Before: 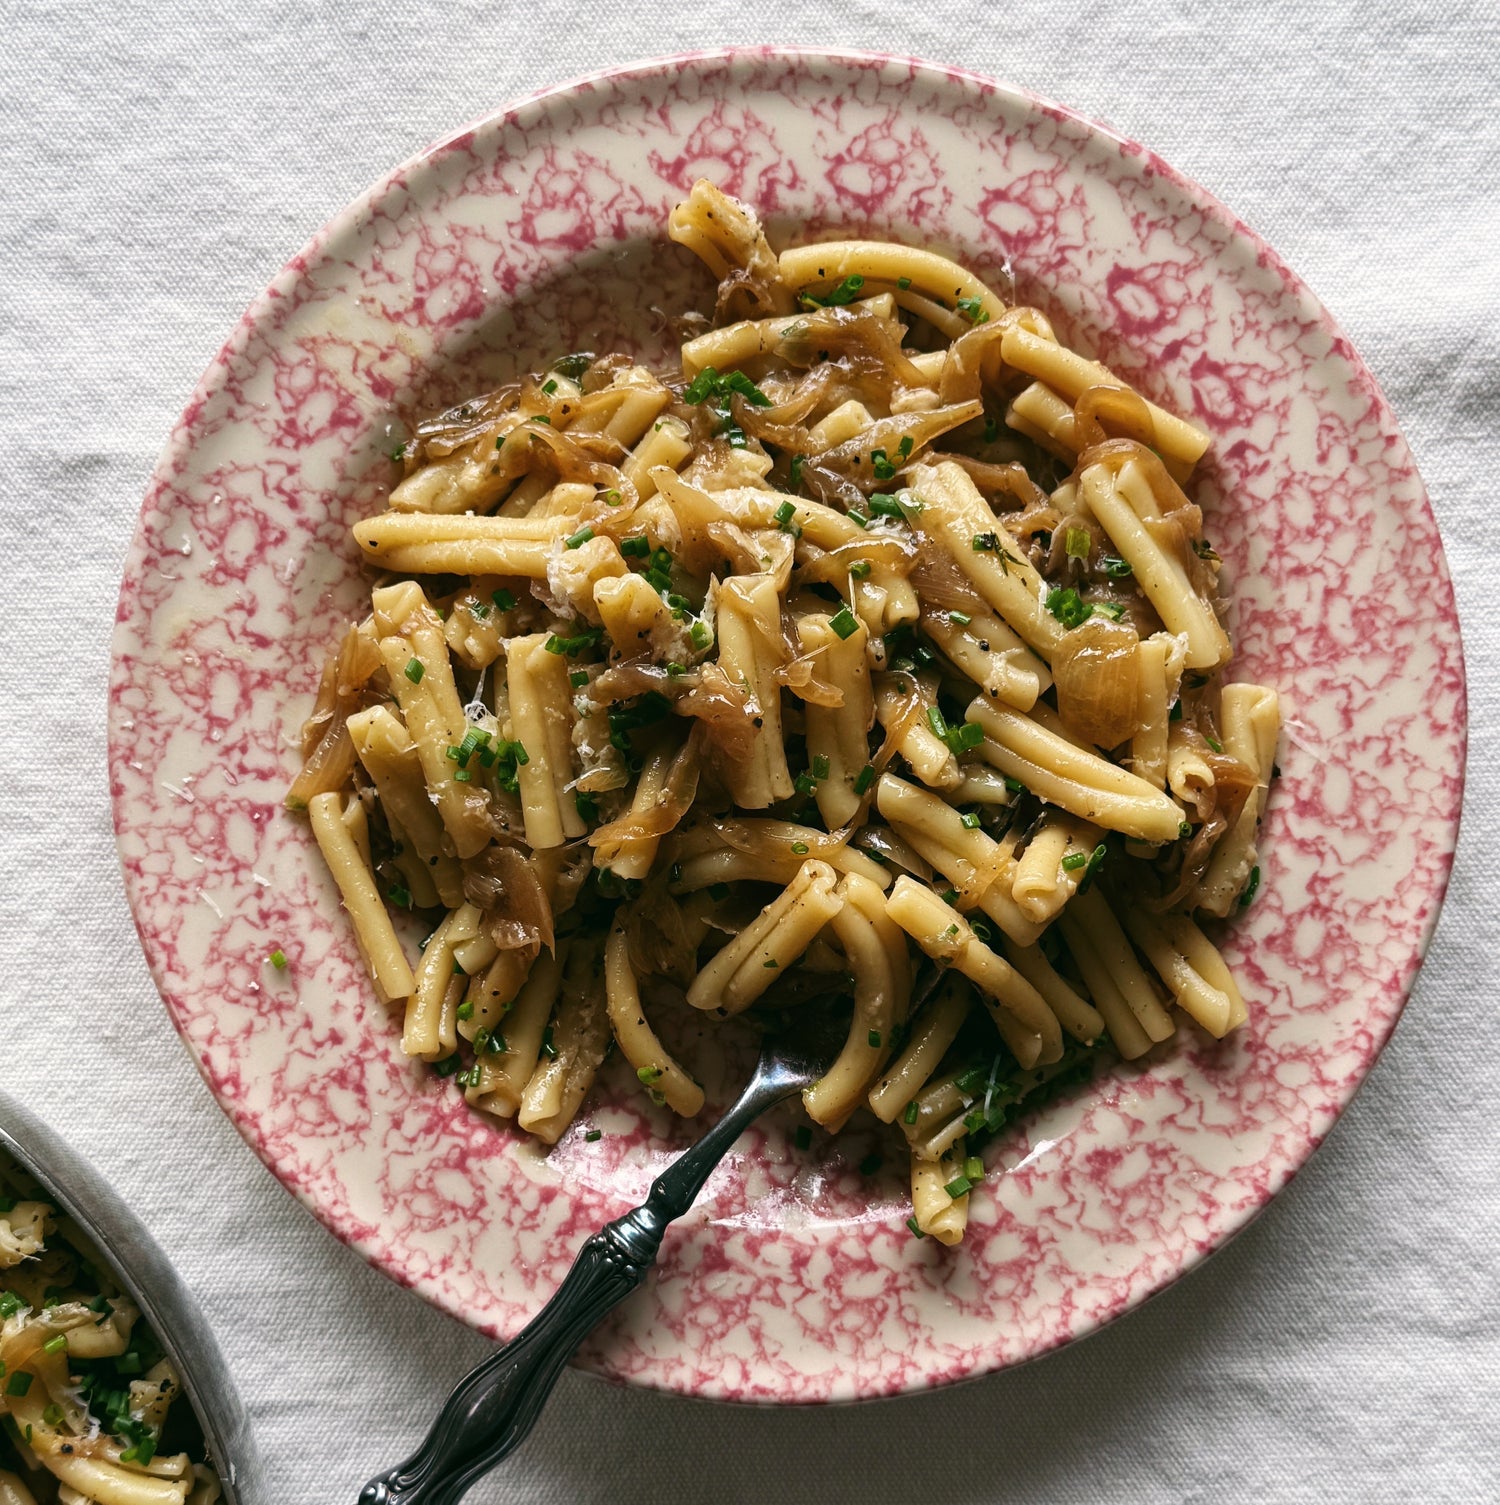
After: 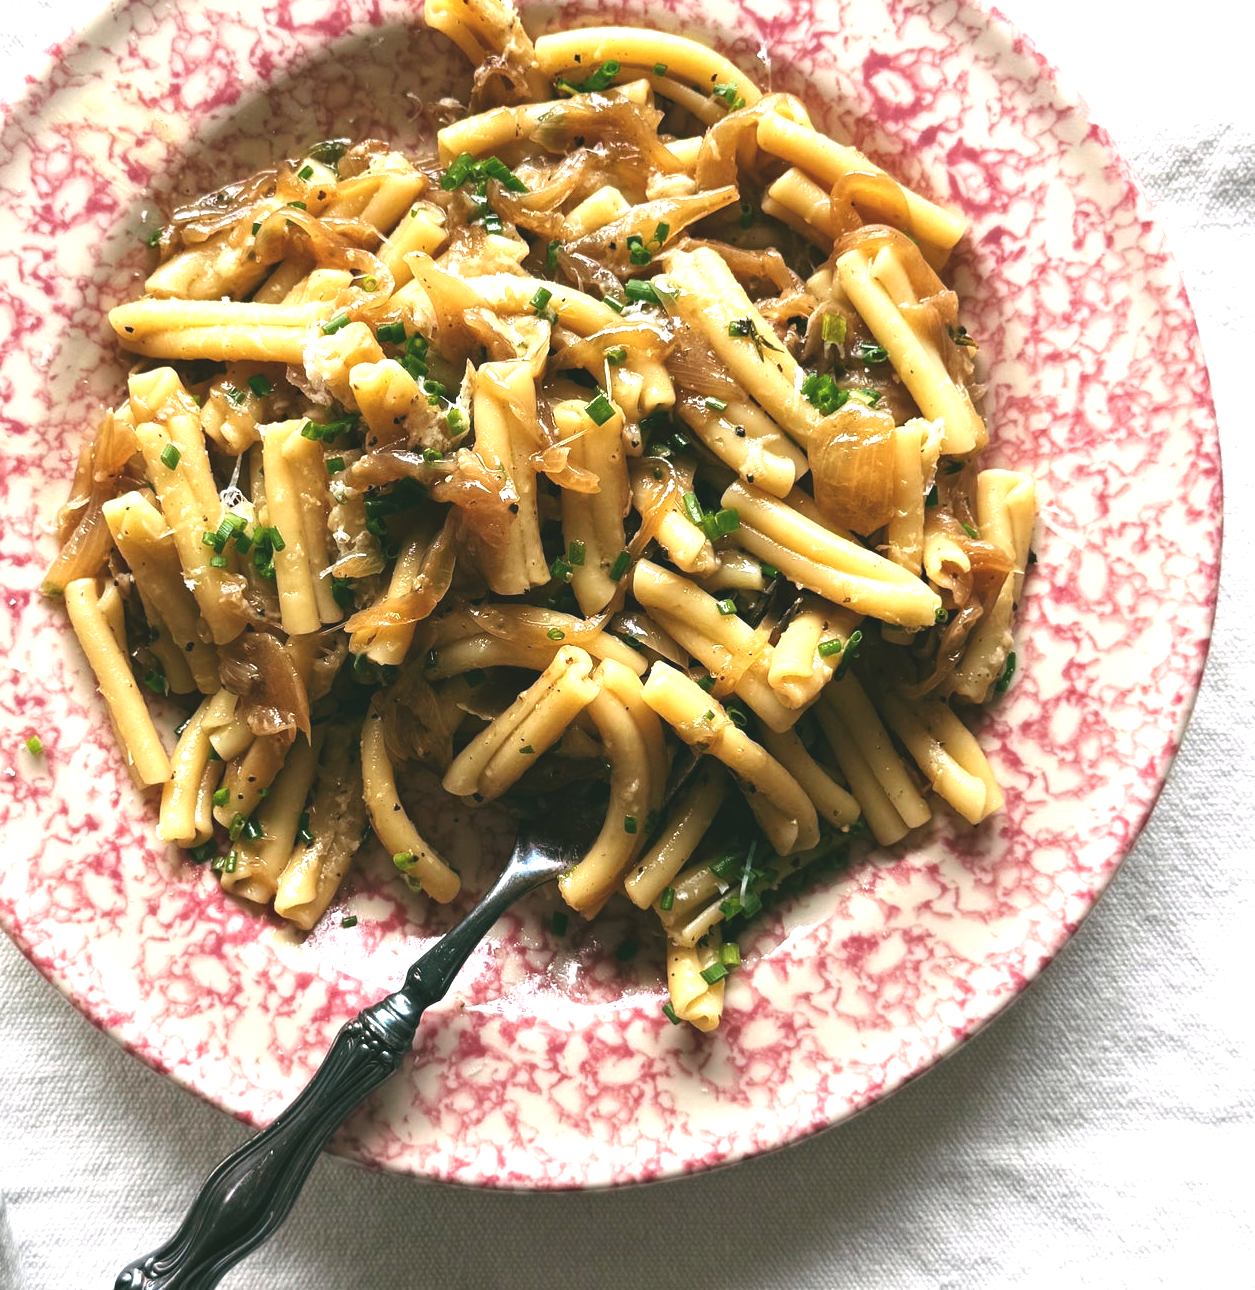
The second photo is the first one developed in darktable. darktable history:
crop: left 16.315%, top 14.246%
tone equalizer: on, module defaults
exposure: black level correction -0.005, exposure 1.002 EV, compensate highlight preservation false
